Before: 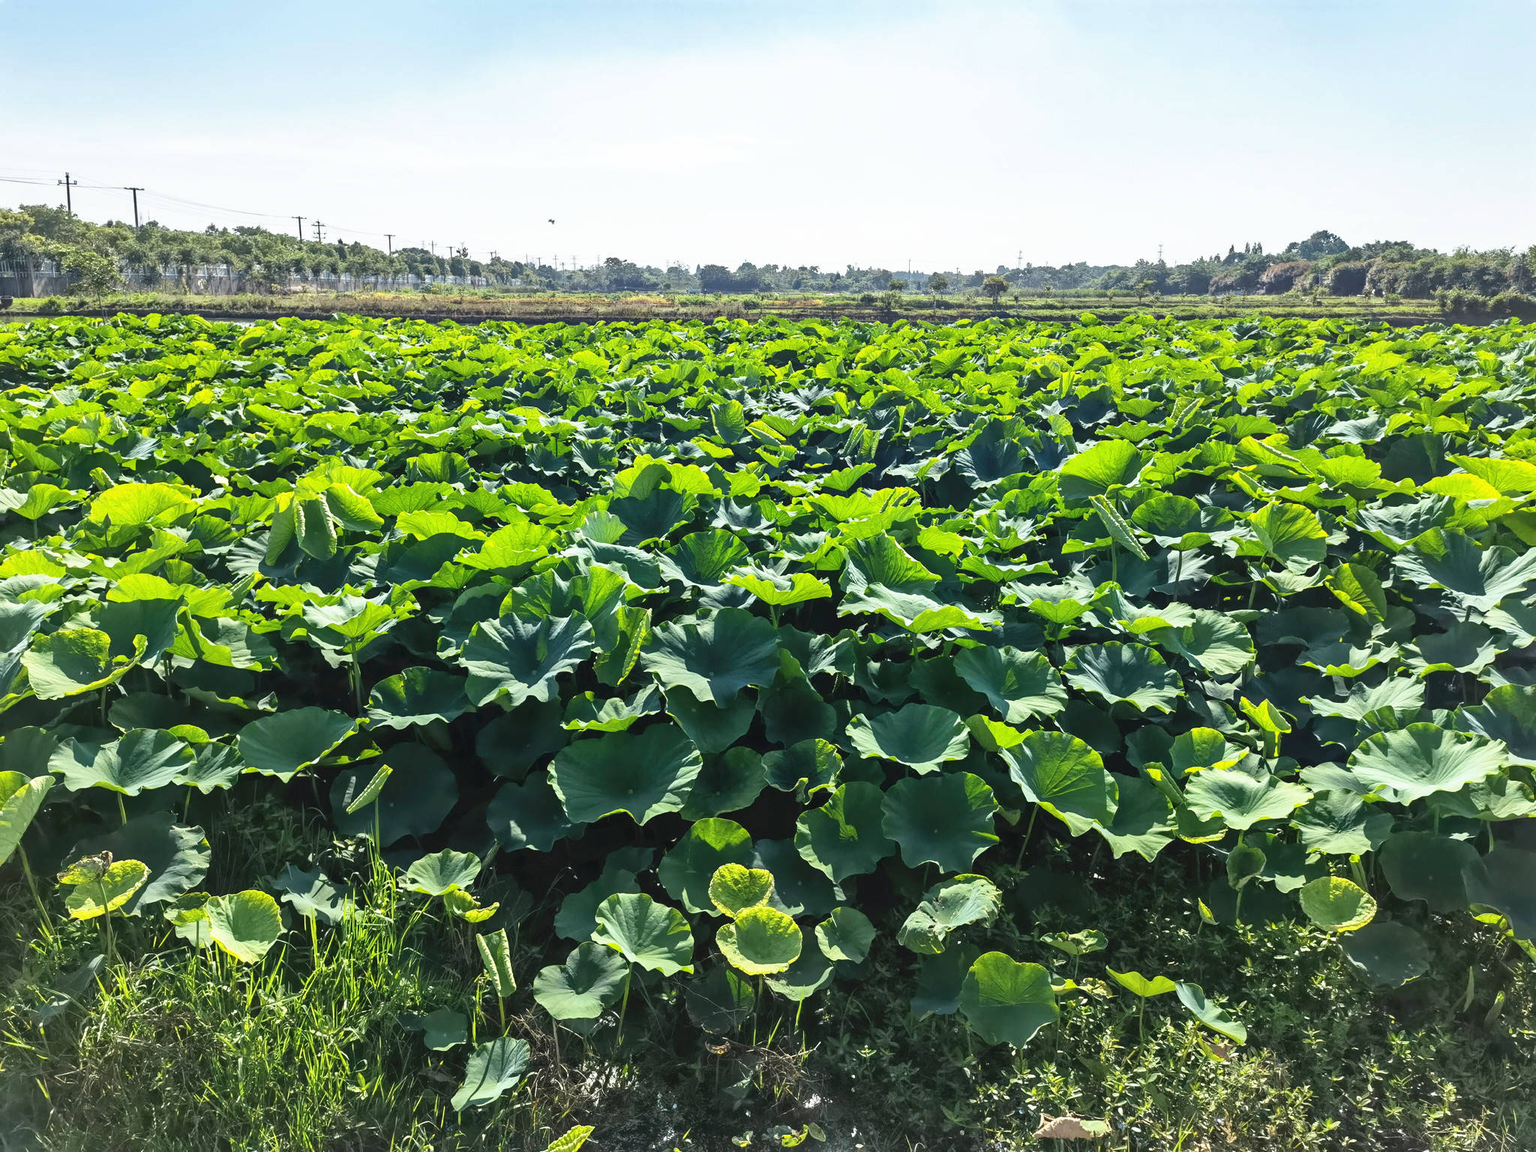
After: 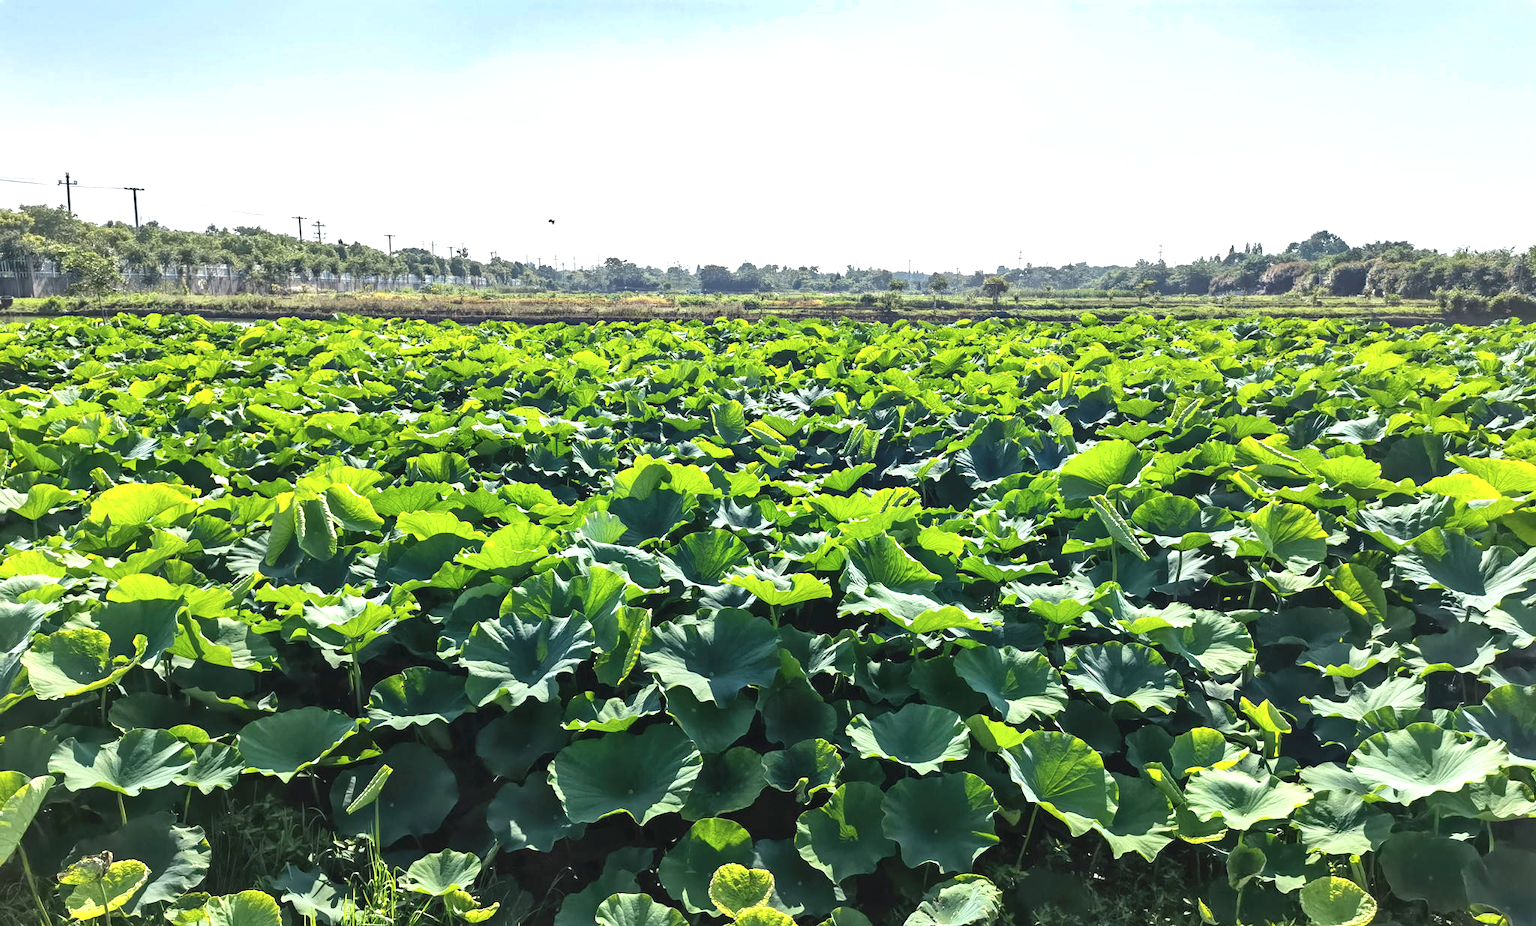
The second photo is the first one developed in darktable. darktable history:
crop: bottom 19.532%
shadows and highlights: radius 46.59, white point adjustment 6.62, compress 79.22%, soften with gaussian
